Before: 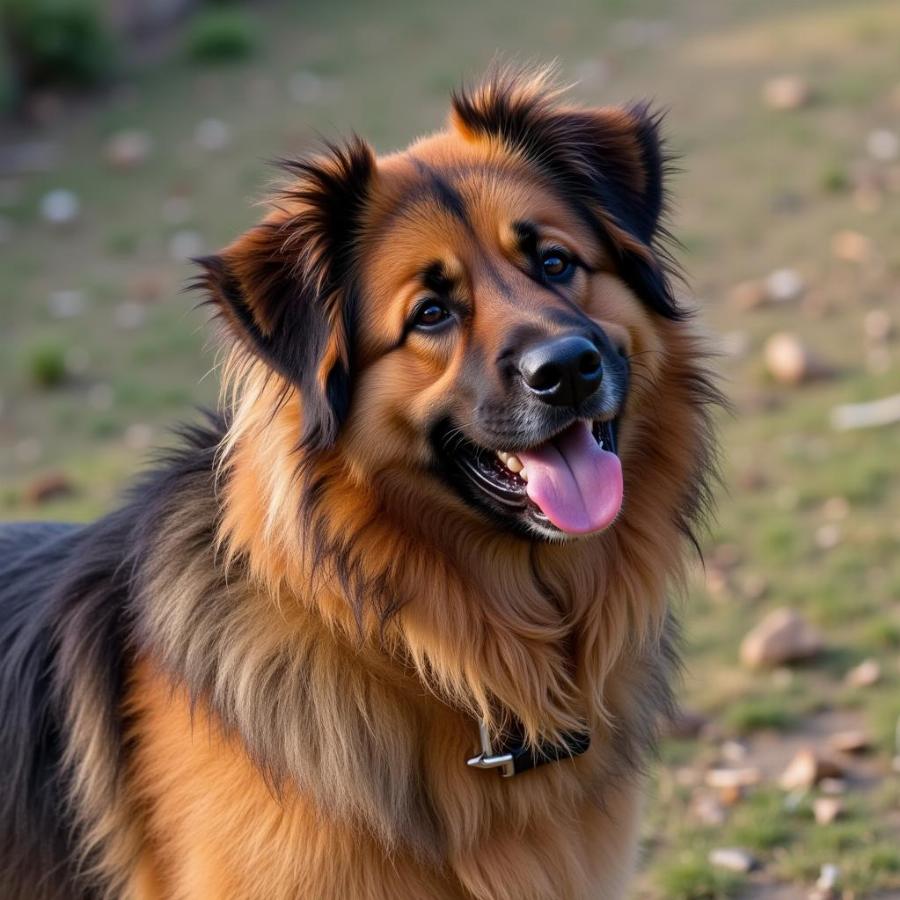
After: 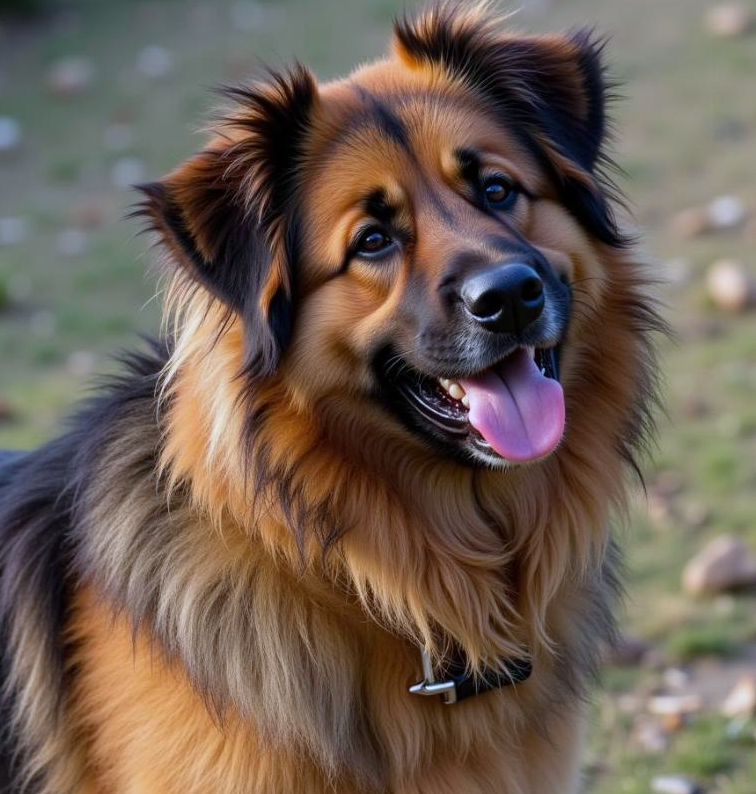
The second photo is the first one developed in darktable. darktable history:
crop: left 6.446%, top 8.188%, right 9.538%, bottom 3.548%
white balance: red 0.924, blue 1.095
